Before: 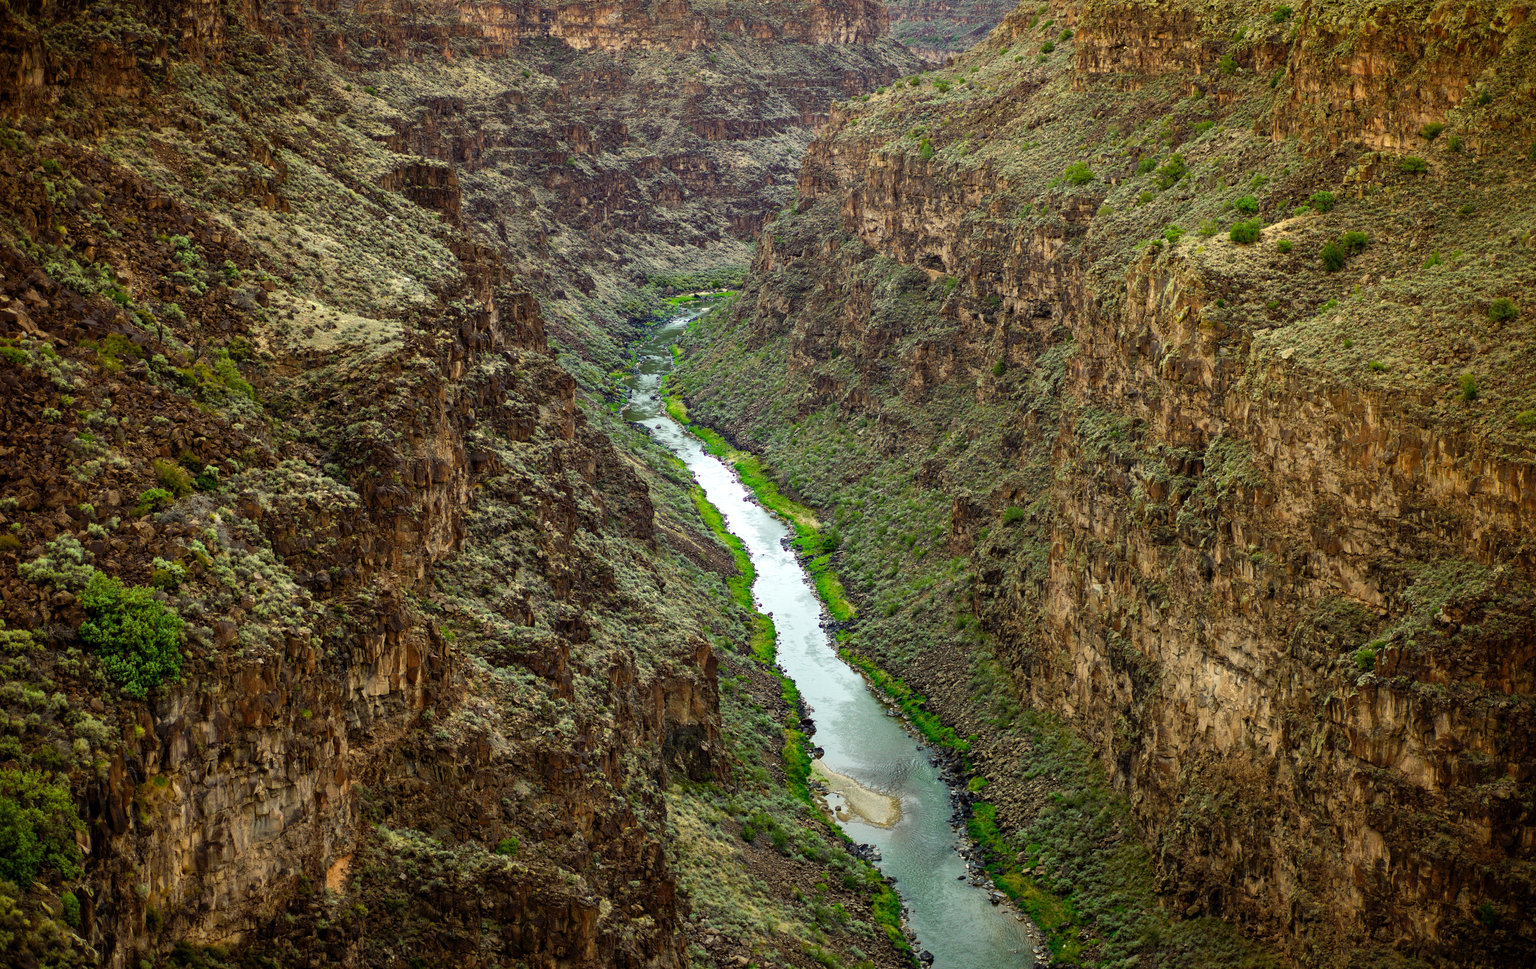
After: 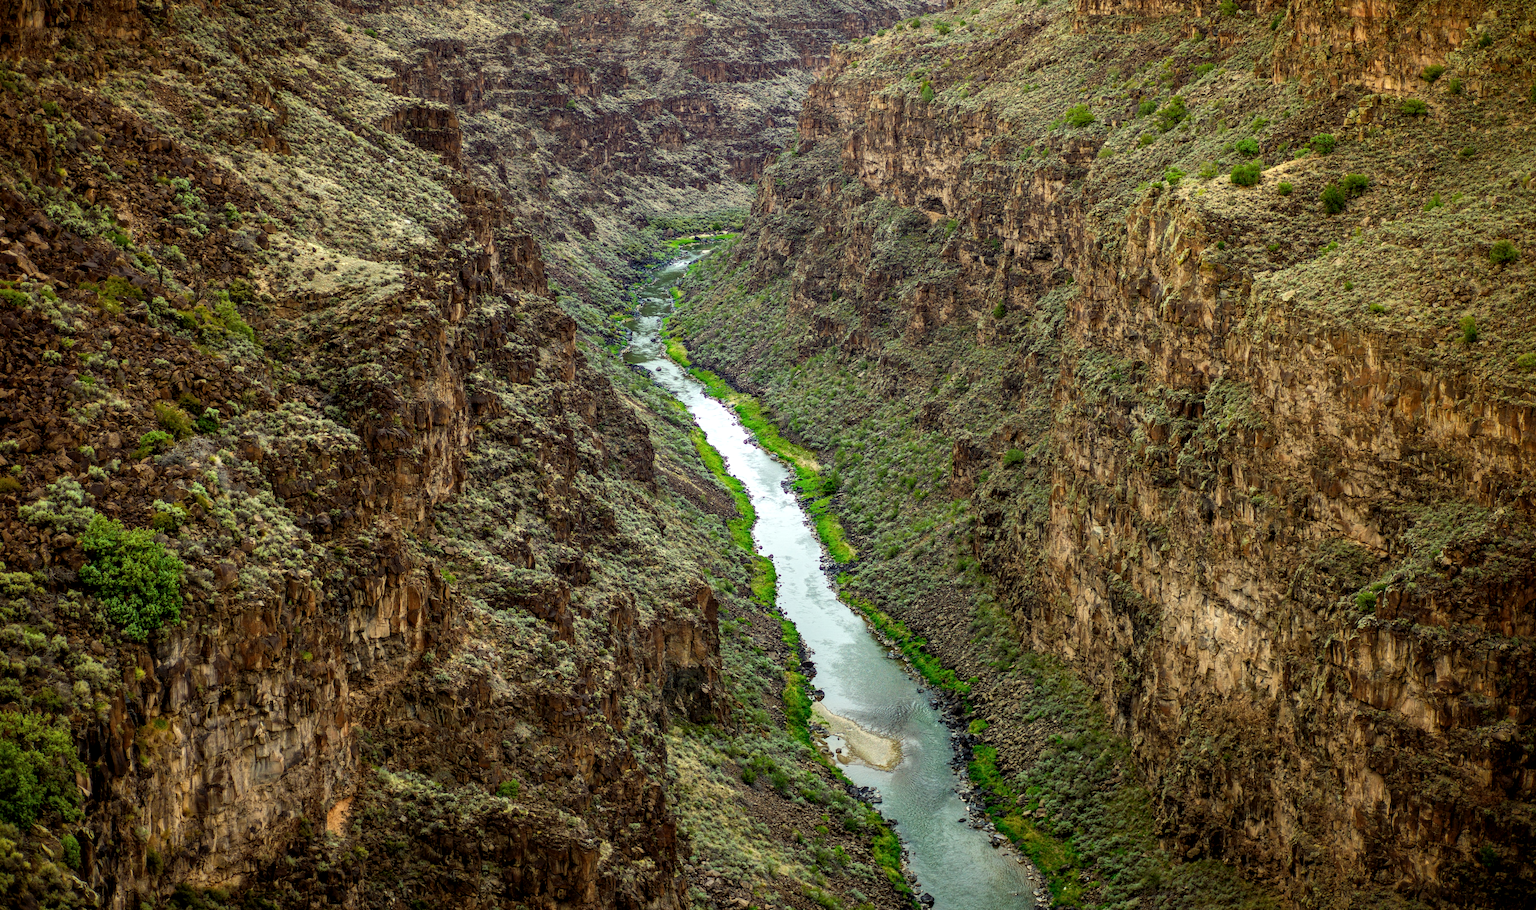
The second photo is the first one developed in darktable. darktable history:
crop and rotate: top 6.017%
local contrast: on, module defaults
